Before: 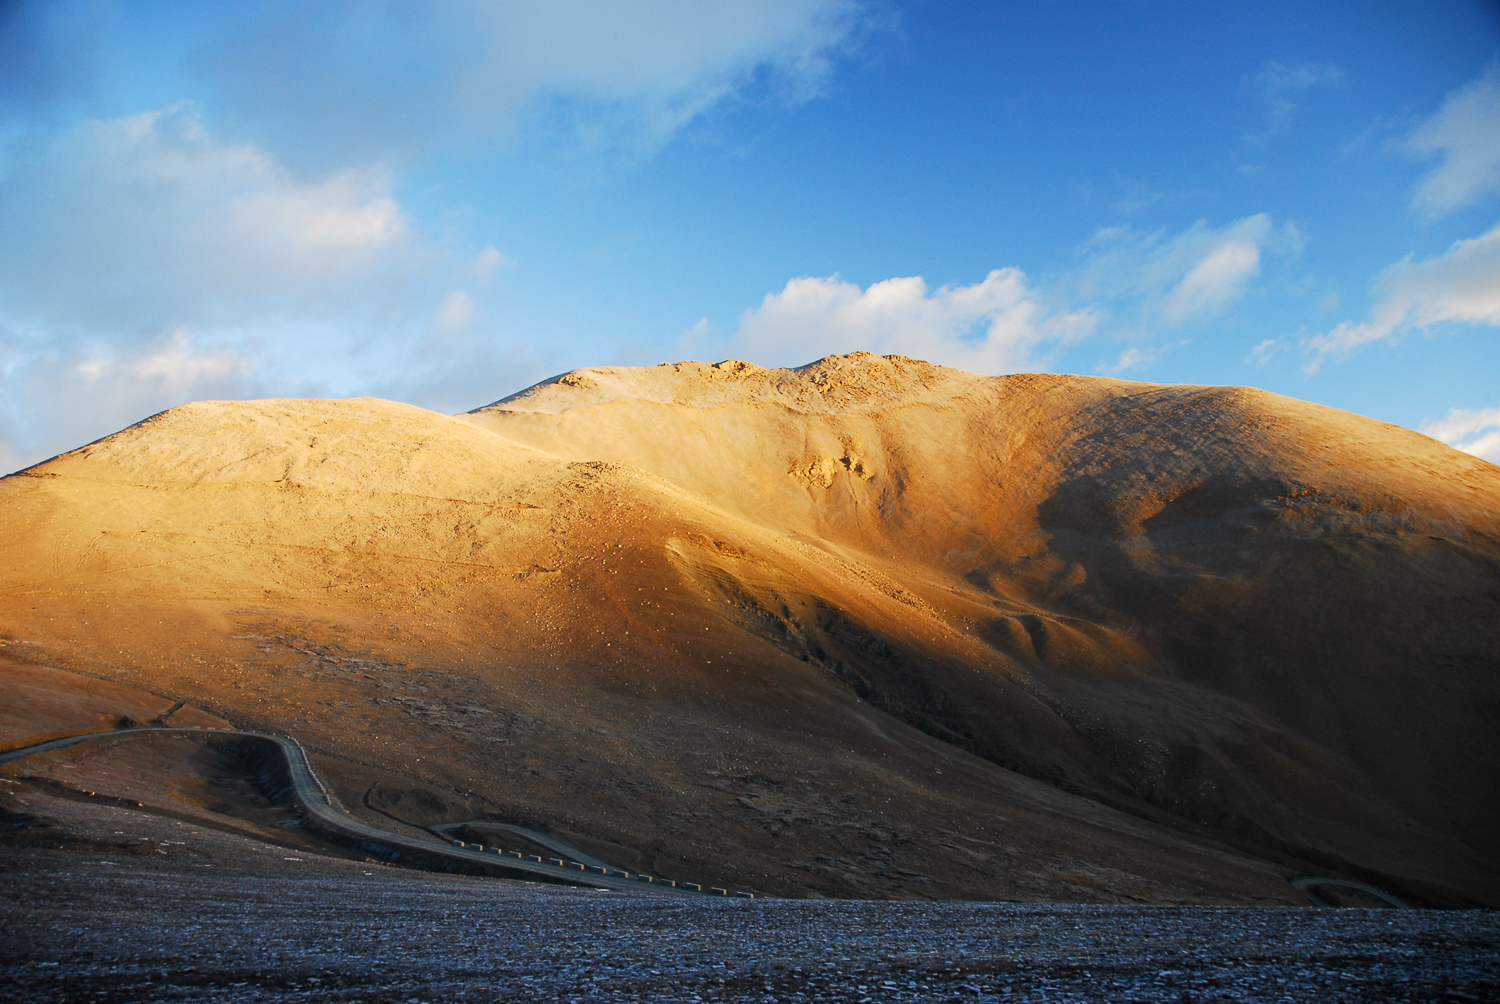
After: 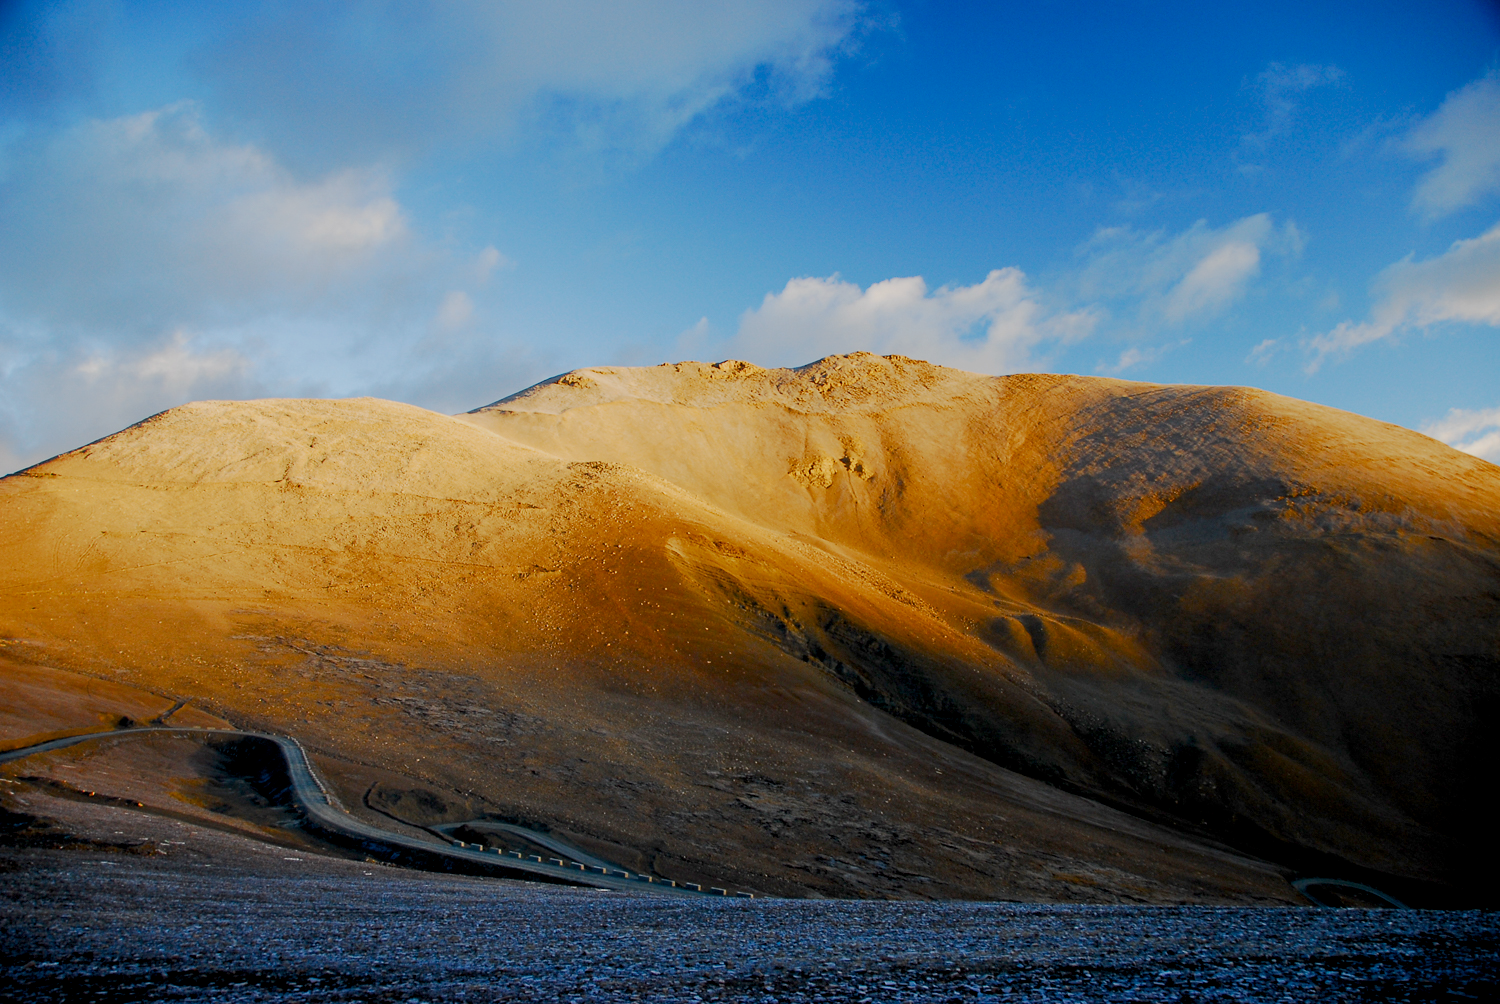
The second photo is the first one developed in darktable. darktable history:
exposure: black level correction 0.009, exposure 0.014 EV, compensate highlight preservation false
color balance rgb: perceptual saturation grading › global saturation 20%, perceptual saturation grading › highlights -25%, perceptual saturation grading › shadows 25%
tone equalizer: -8 EV 0.25 EV, -7 EV 0.417 EV, -6 EV 0.417 EV, -5 EV 0.25 EV, -3 EV -0.25 EV, -2 EV -0.417 EV, -1 EV -0.417 EV, +0 EV -0.25 EV, edges refinement/feathering 500, mask exposure compensation -1.57 EV, preserve details guided filter
